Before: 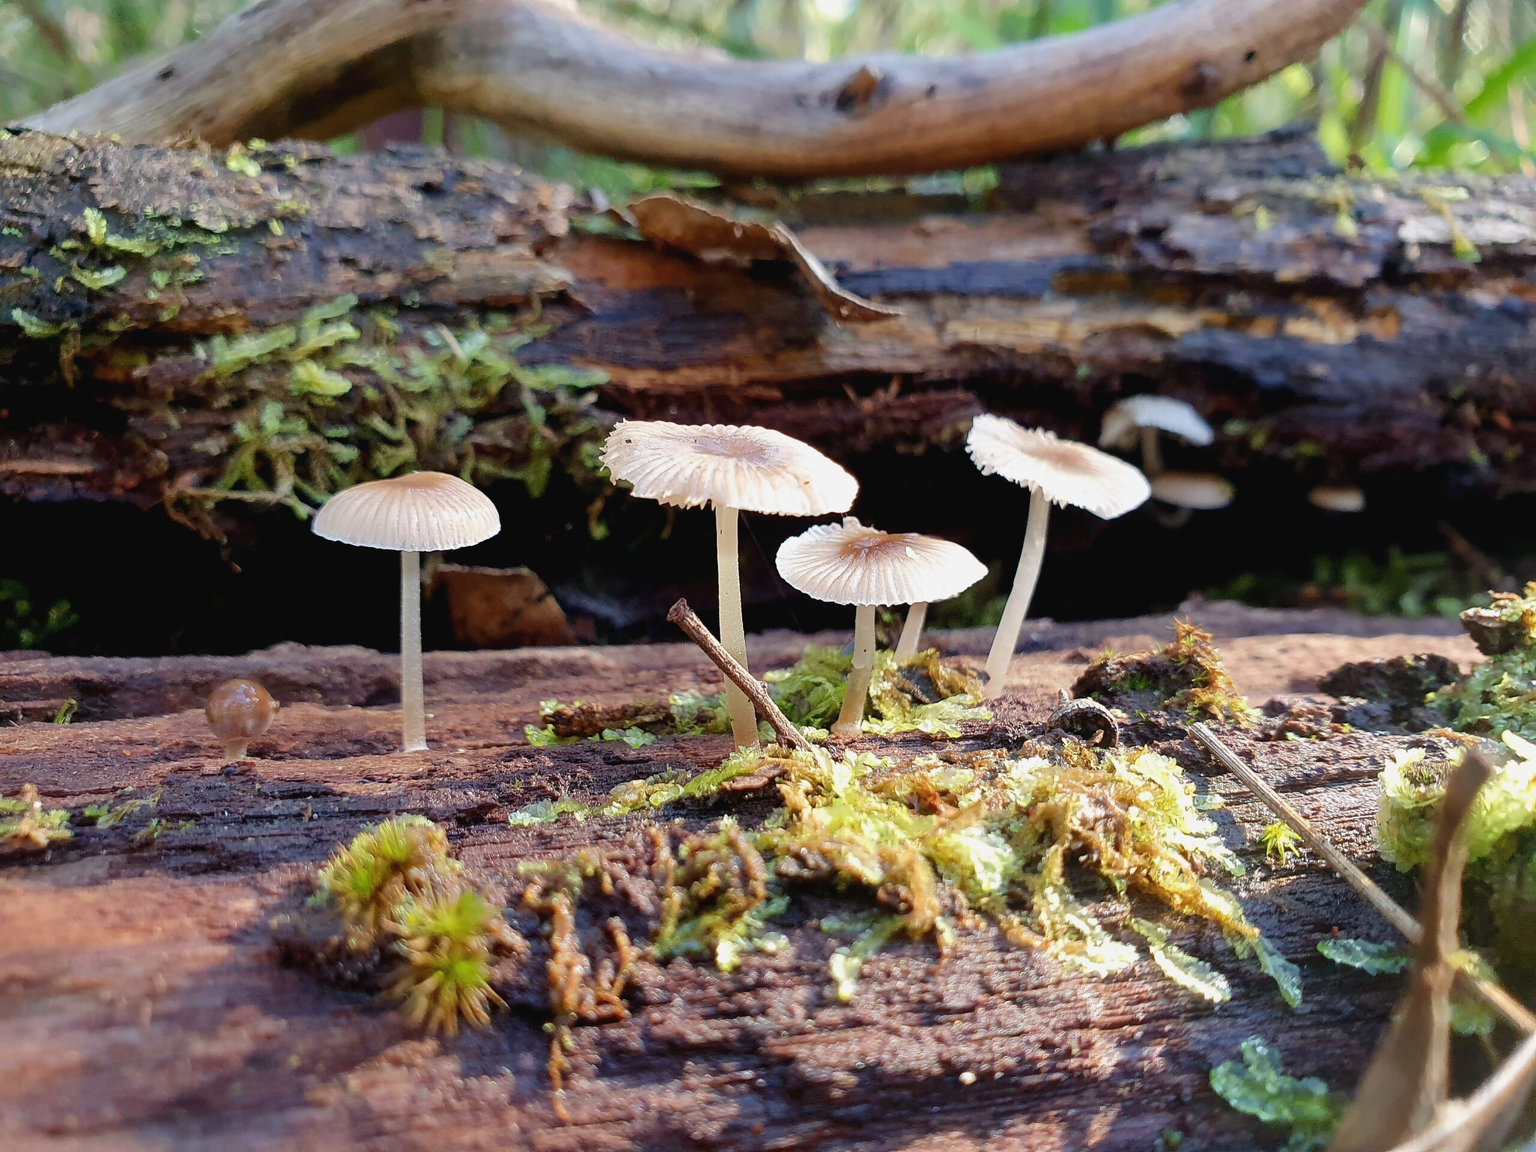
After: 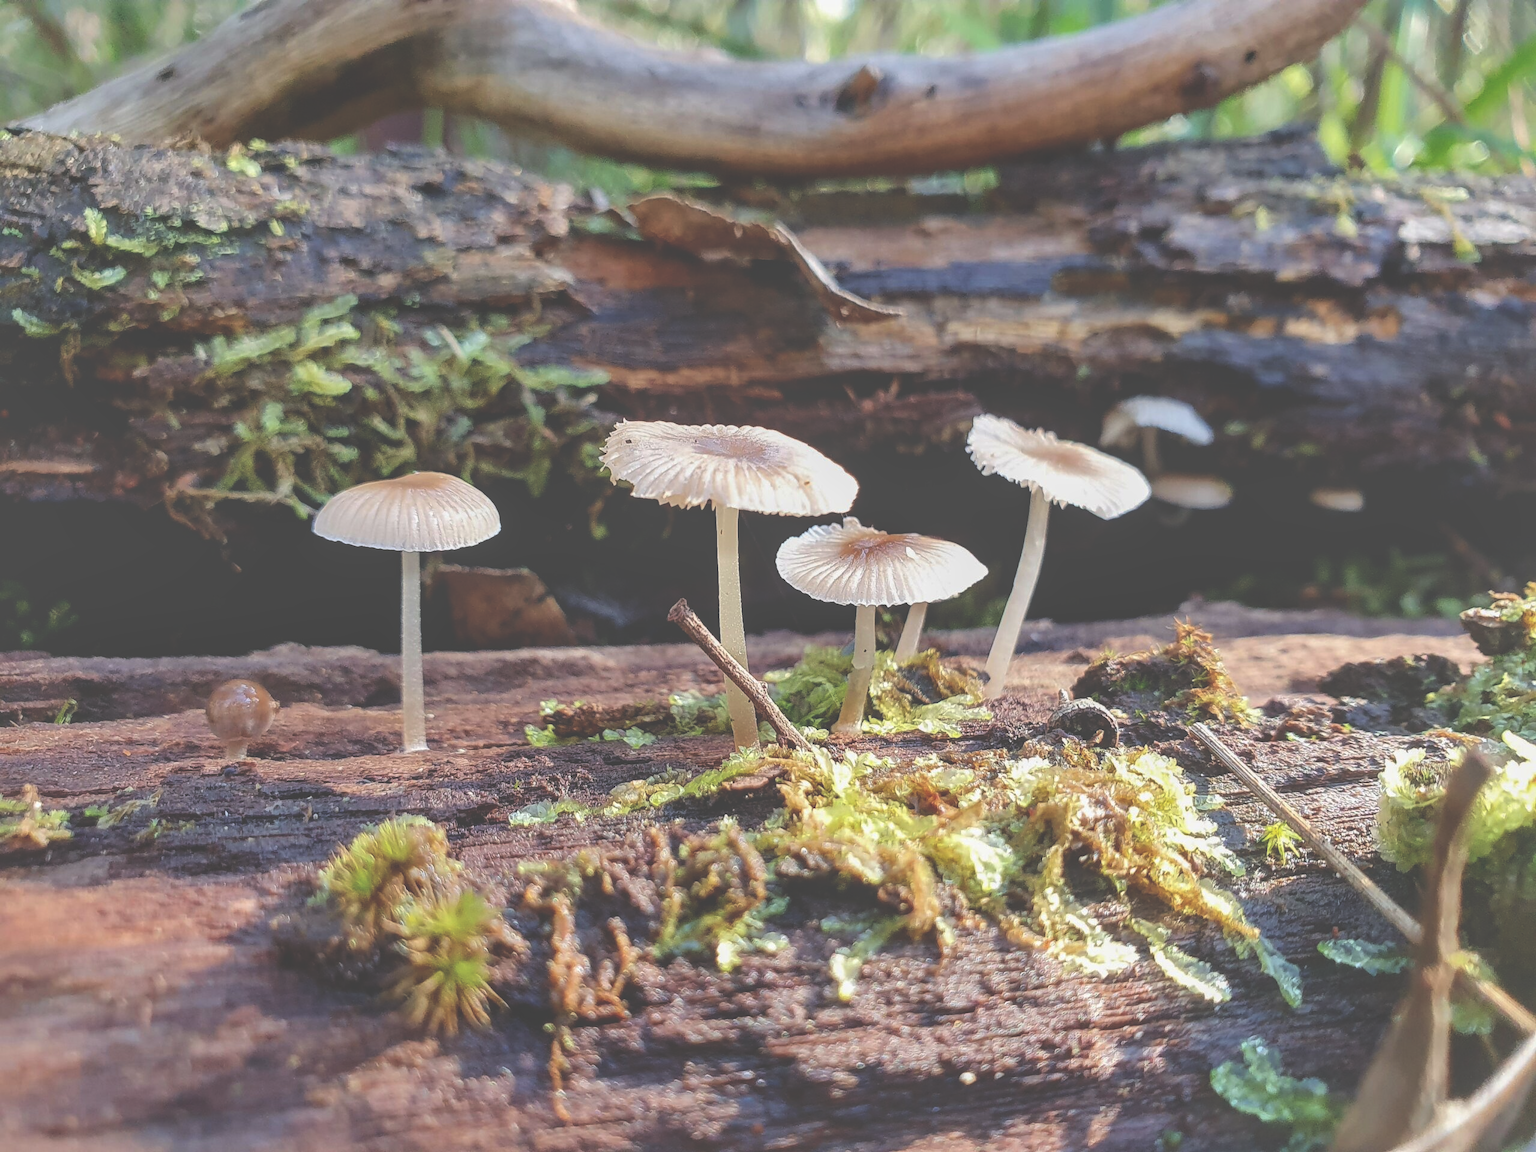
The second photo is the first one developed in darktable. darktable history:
local contrast: on, module defaults
shadows and highlights: on, module defaults
exposure: black level correction -0.062, exposure -0.05 EV, compensate highlight preservation false
tone equalizer: edges refinement/feathering 500, mask exposure compensation -1.57 EV, preserve details no
